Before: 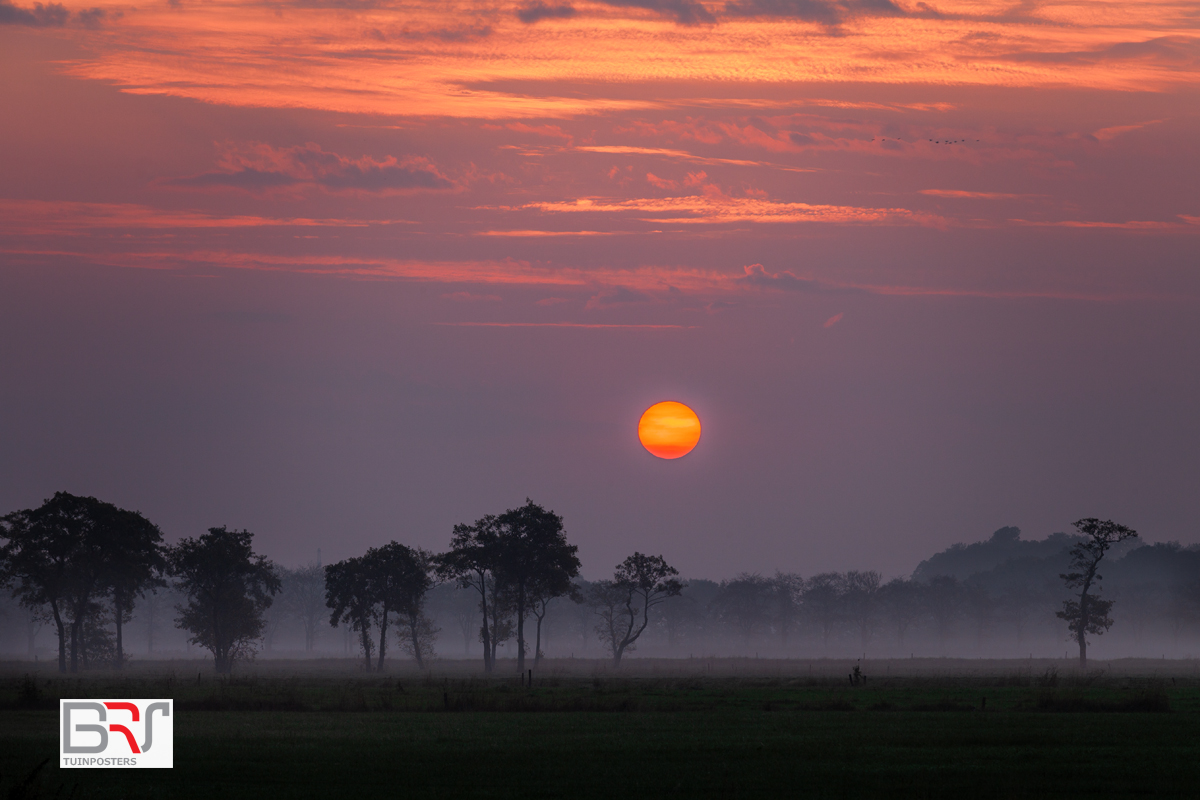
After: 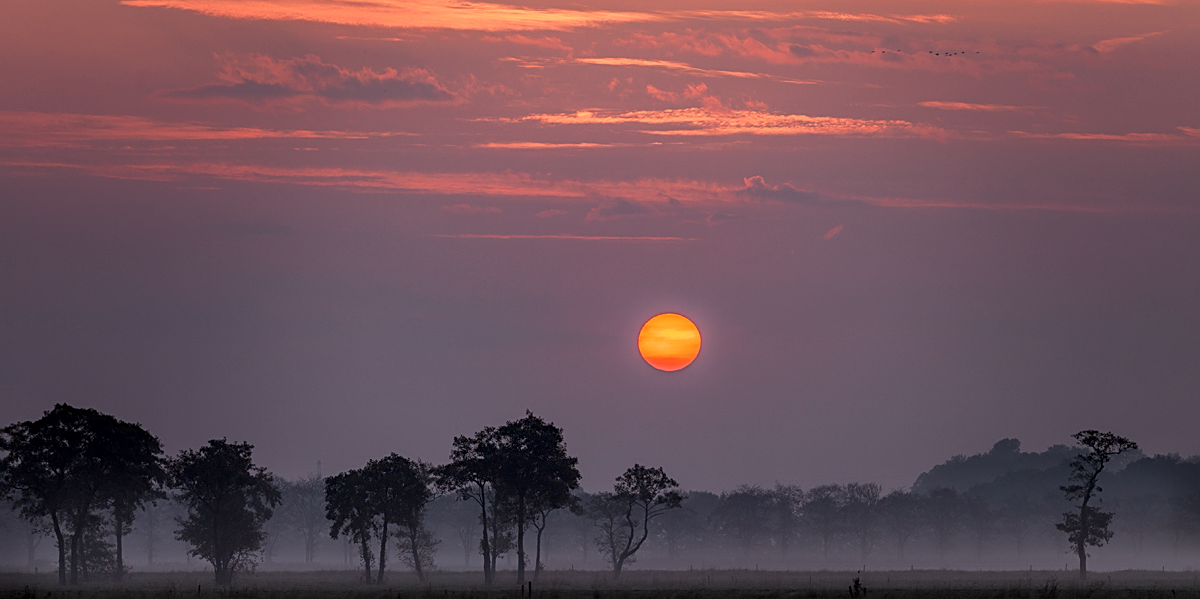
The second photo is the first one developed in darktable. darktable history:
crop: top 11.056%, bottom 13.949%
local contrast: shadows 96%, midtone range 0.5
sharpen: on, module defaults
